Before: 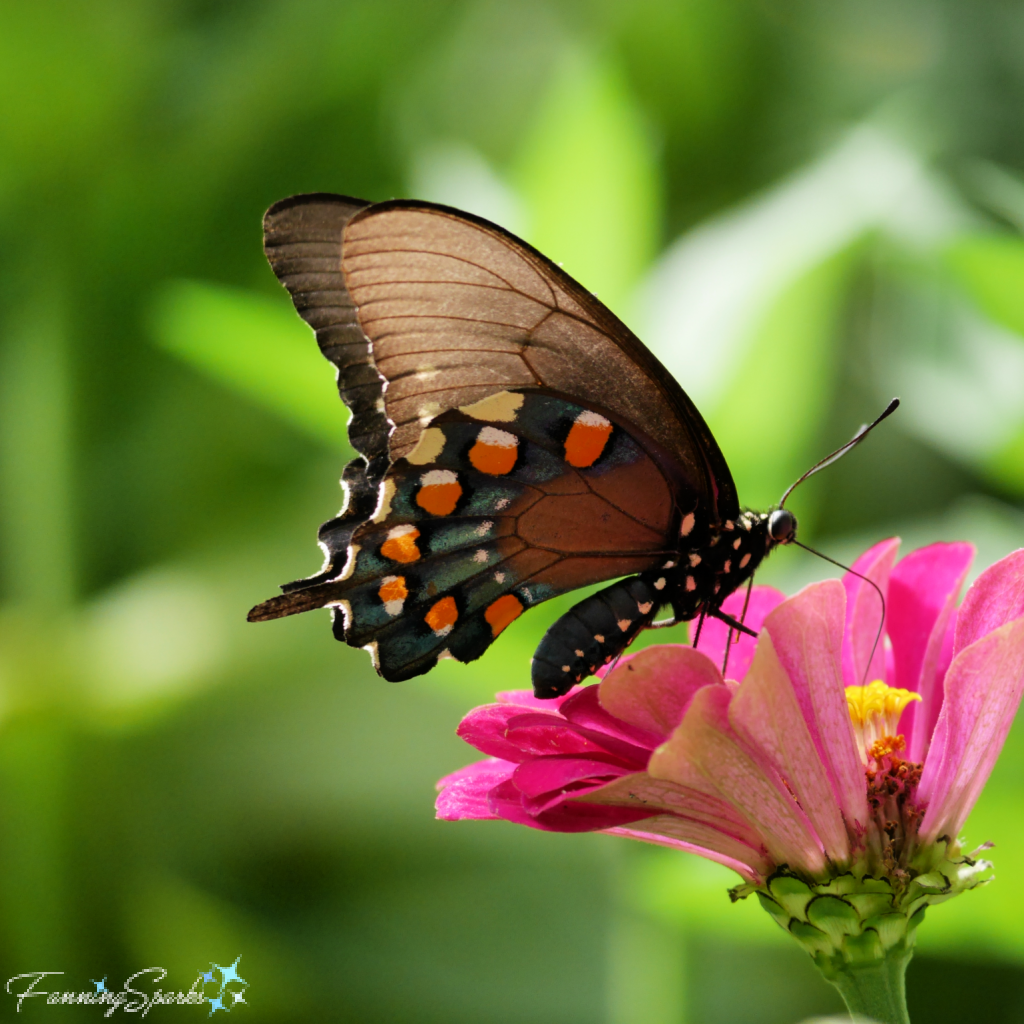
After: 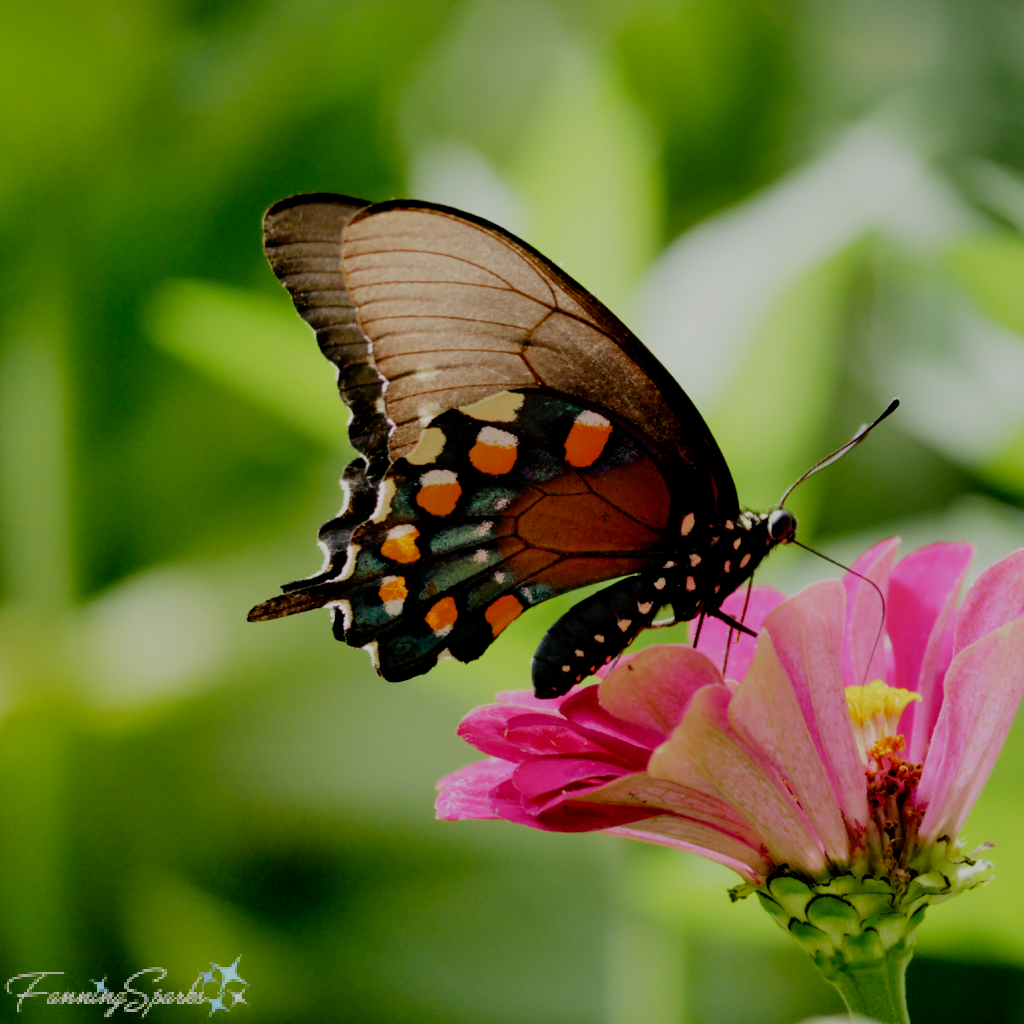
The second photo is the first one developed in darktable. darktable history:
filmic rgb: middle gray luminance 18%, black relative exposure -7.5 EV, white relative exposure 8.5 EV, threshold 6 EV, target black luminance 0%, hardness 2.23, latitude 18.37%, contrast 0.878, highlights saturation mix 5%, shadows ↔ highlights balance 10.15%, add noise in highlights 0, preserve chrominance no, color science v3 (2019), use custom middle-gray values true, iterations of high-quality reconstruction 0, contrast in highlights soft, enable highlight reconstruction true
